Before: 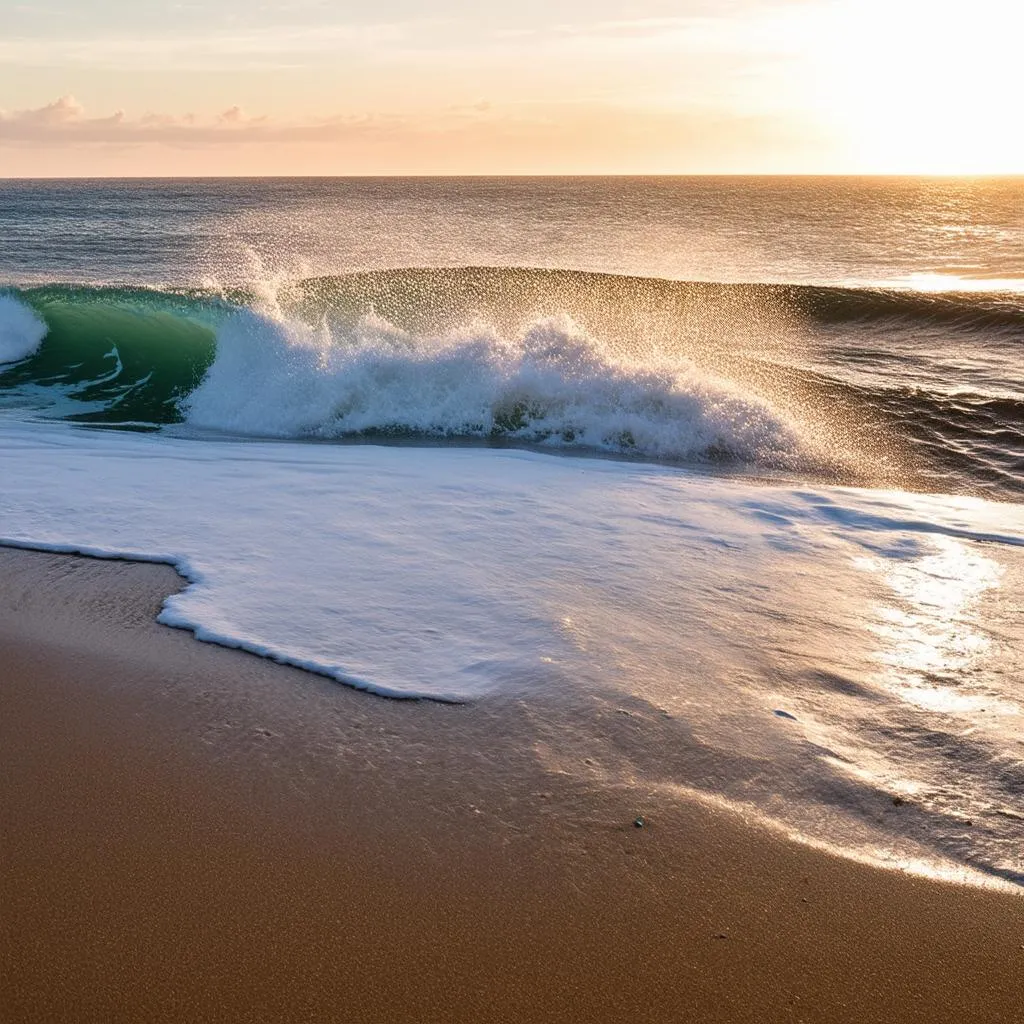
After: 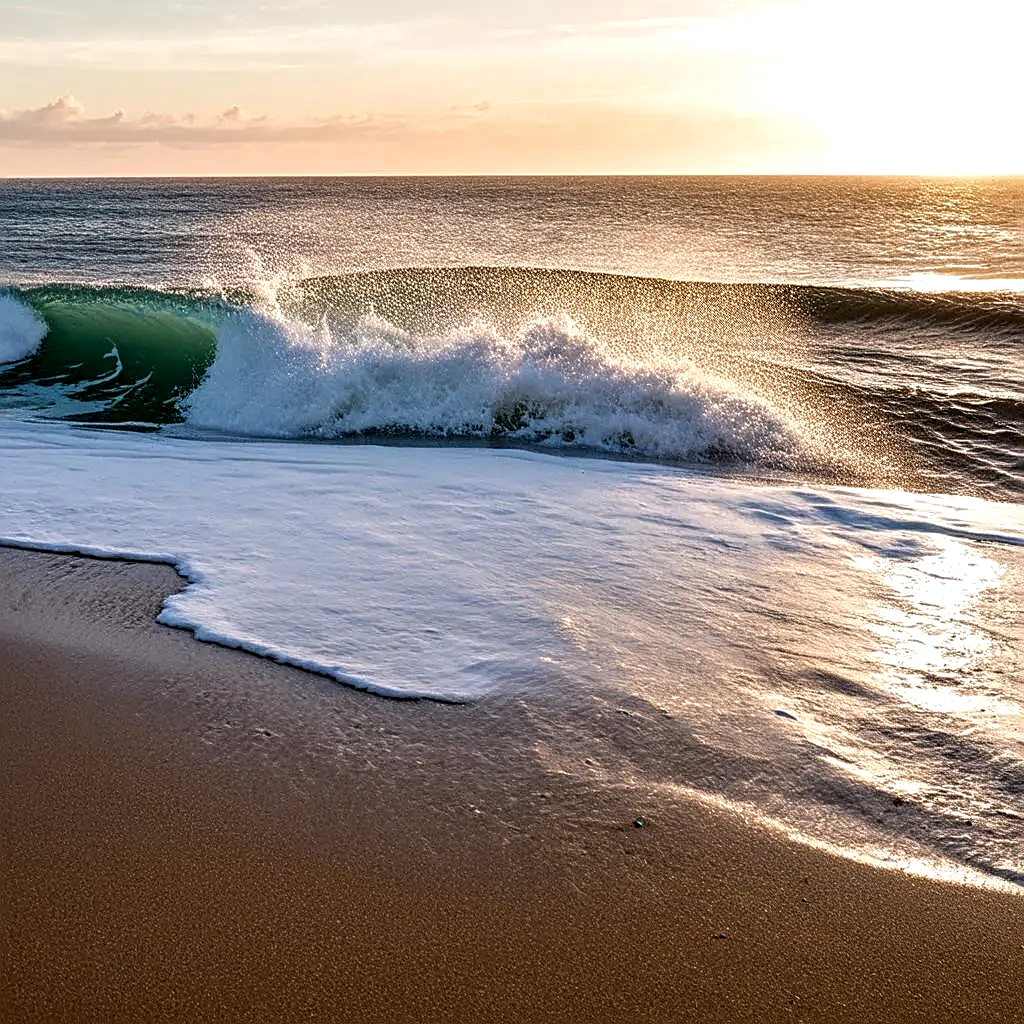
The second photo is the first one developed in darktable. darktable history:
sharpen: radius 2.531, amount 0.628
local contrast: detail 154%
